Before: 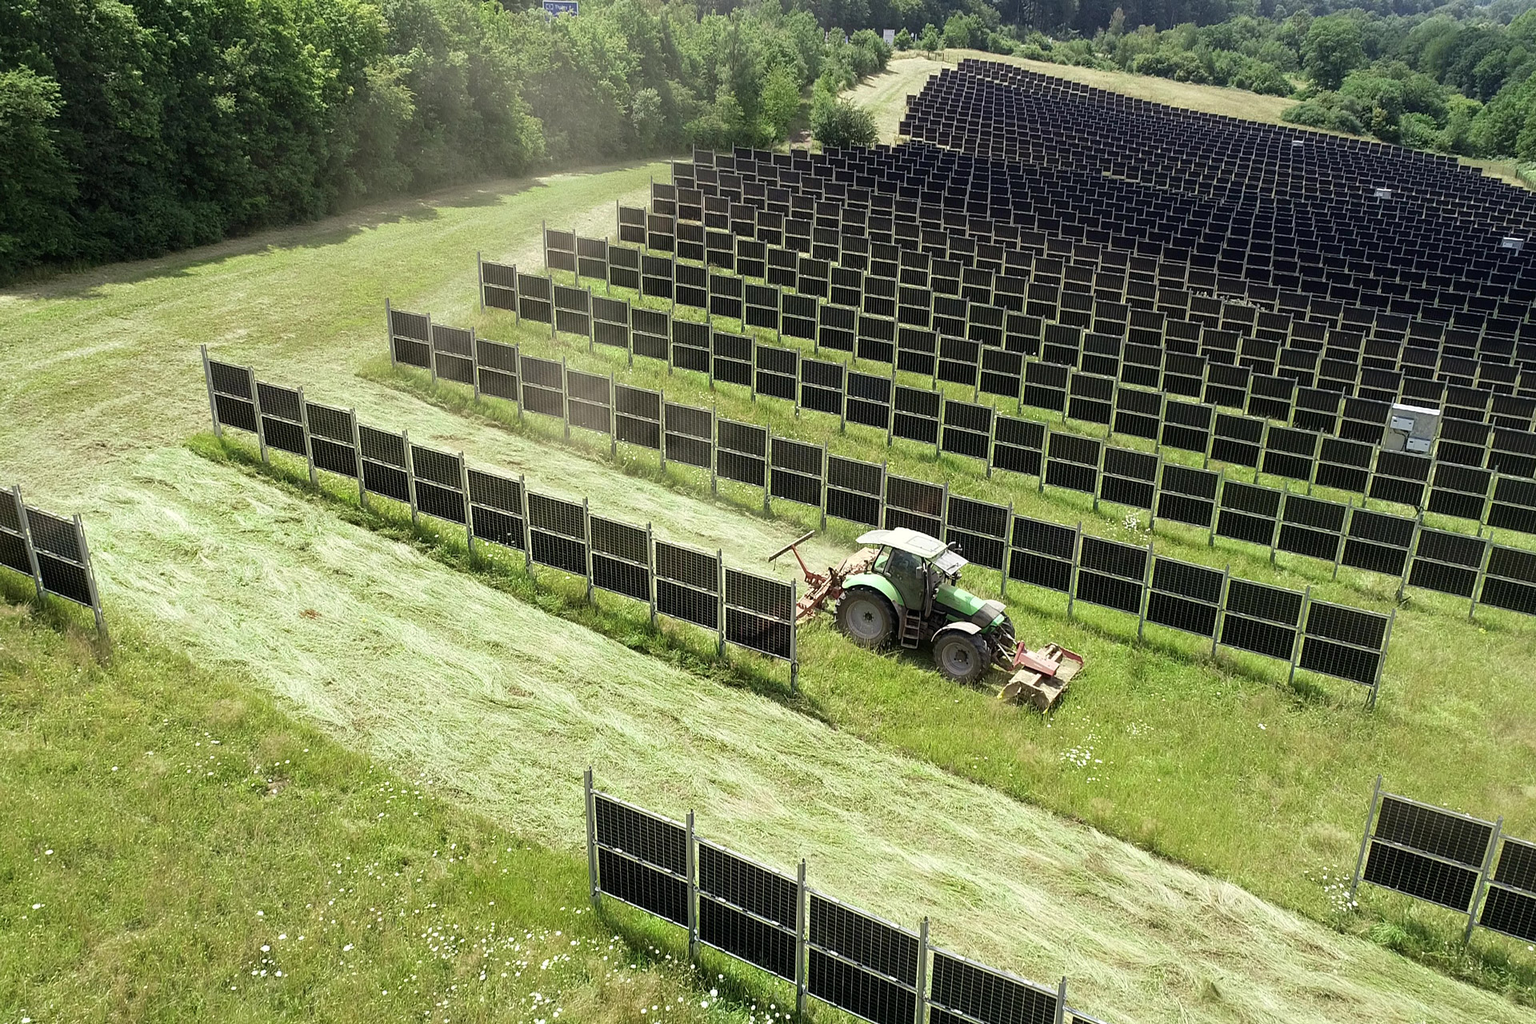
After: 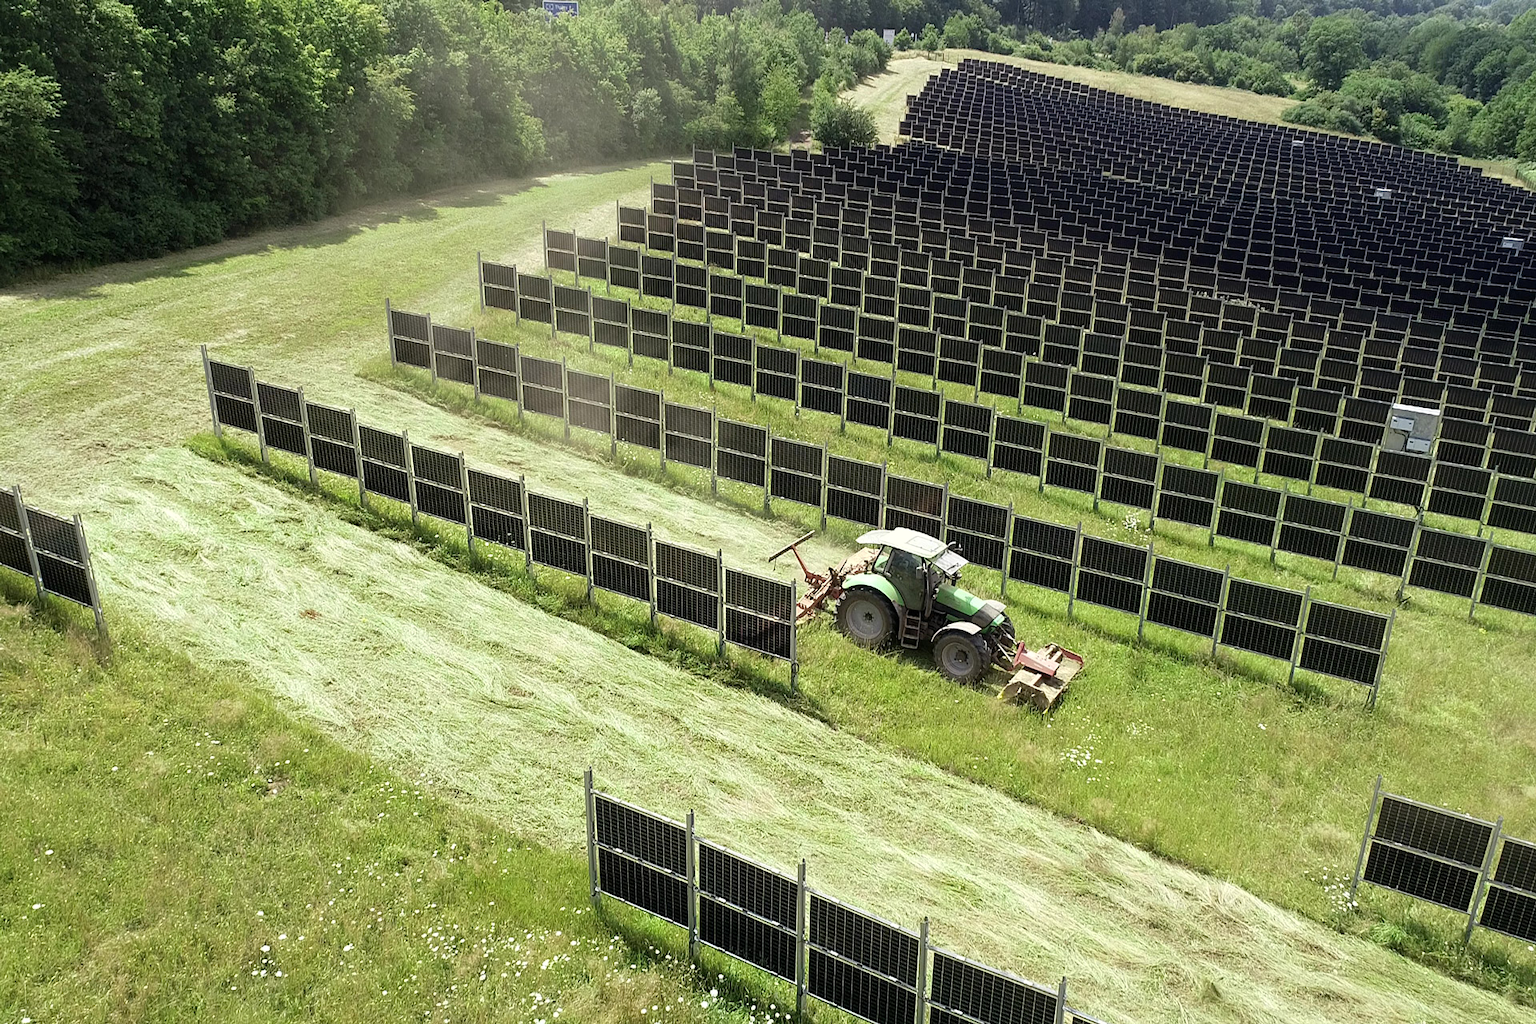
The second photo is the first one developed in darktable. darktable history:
shadows and highlights: shadows -9.54, white point adjustment 1.53, highlights 9.17, shadows color adjustment 97.67%
